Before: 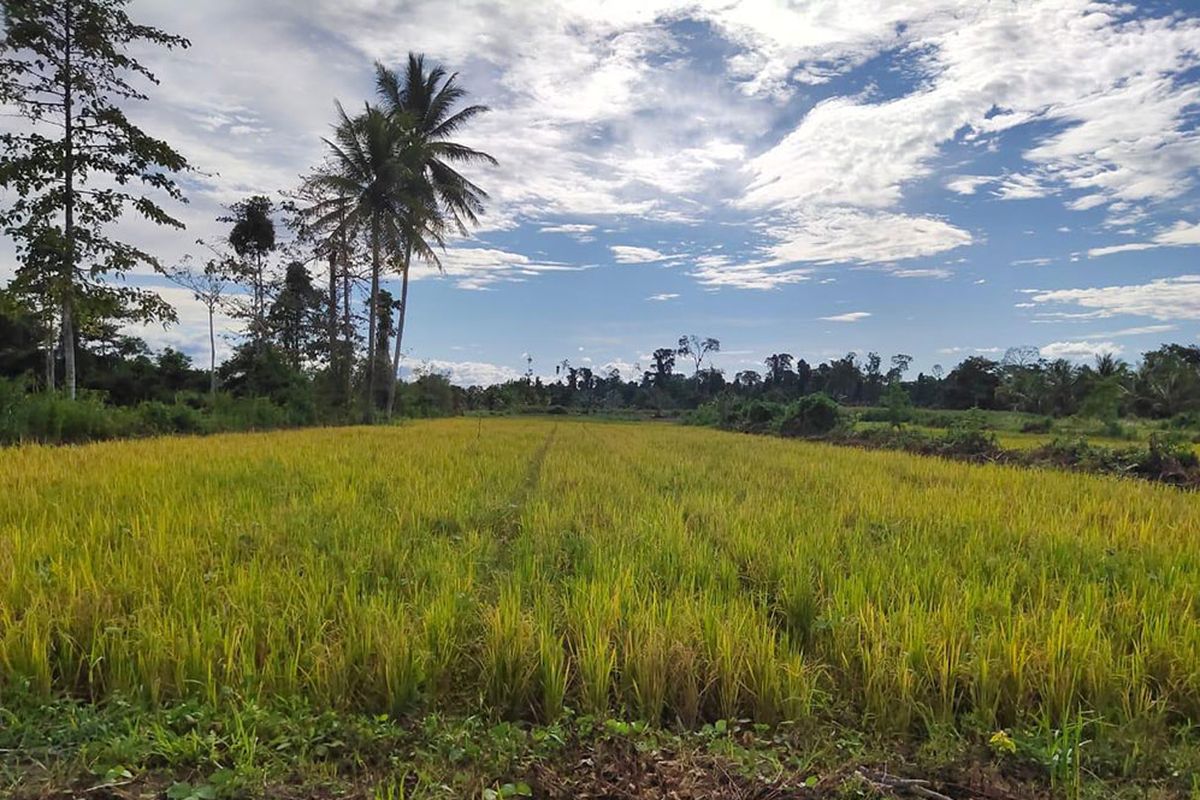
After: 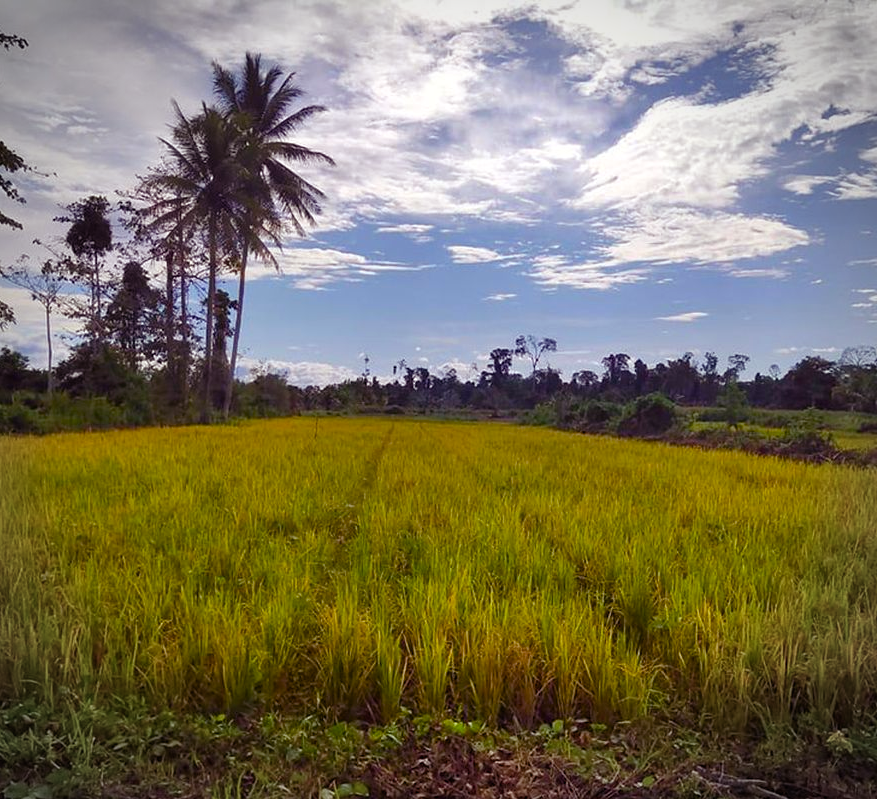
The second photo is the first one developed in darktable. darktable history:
color balance rgb: shadows lift › chroma 3.073%, shadows lift › hue 280.34°, power › luminance -7.662%, power › chroma 1.346%, power › hue 330.46°, perceptual saturation grading › global saturation 35.015%, perceptual saturation grading › highlights -25.785%, perceptual saturation grading › shadows 50.166%
crop: left 13.614%, right 13.256%
vignetting: center (-0.015, 0), automatic ratio true
